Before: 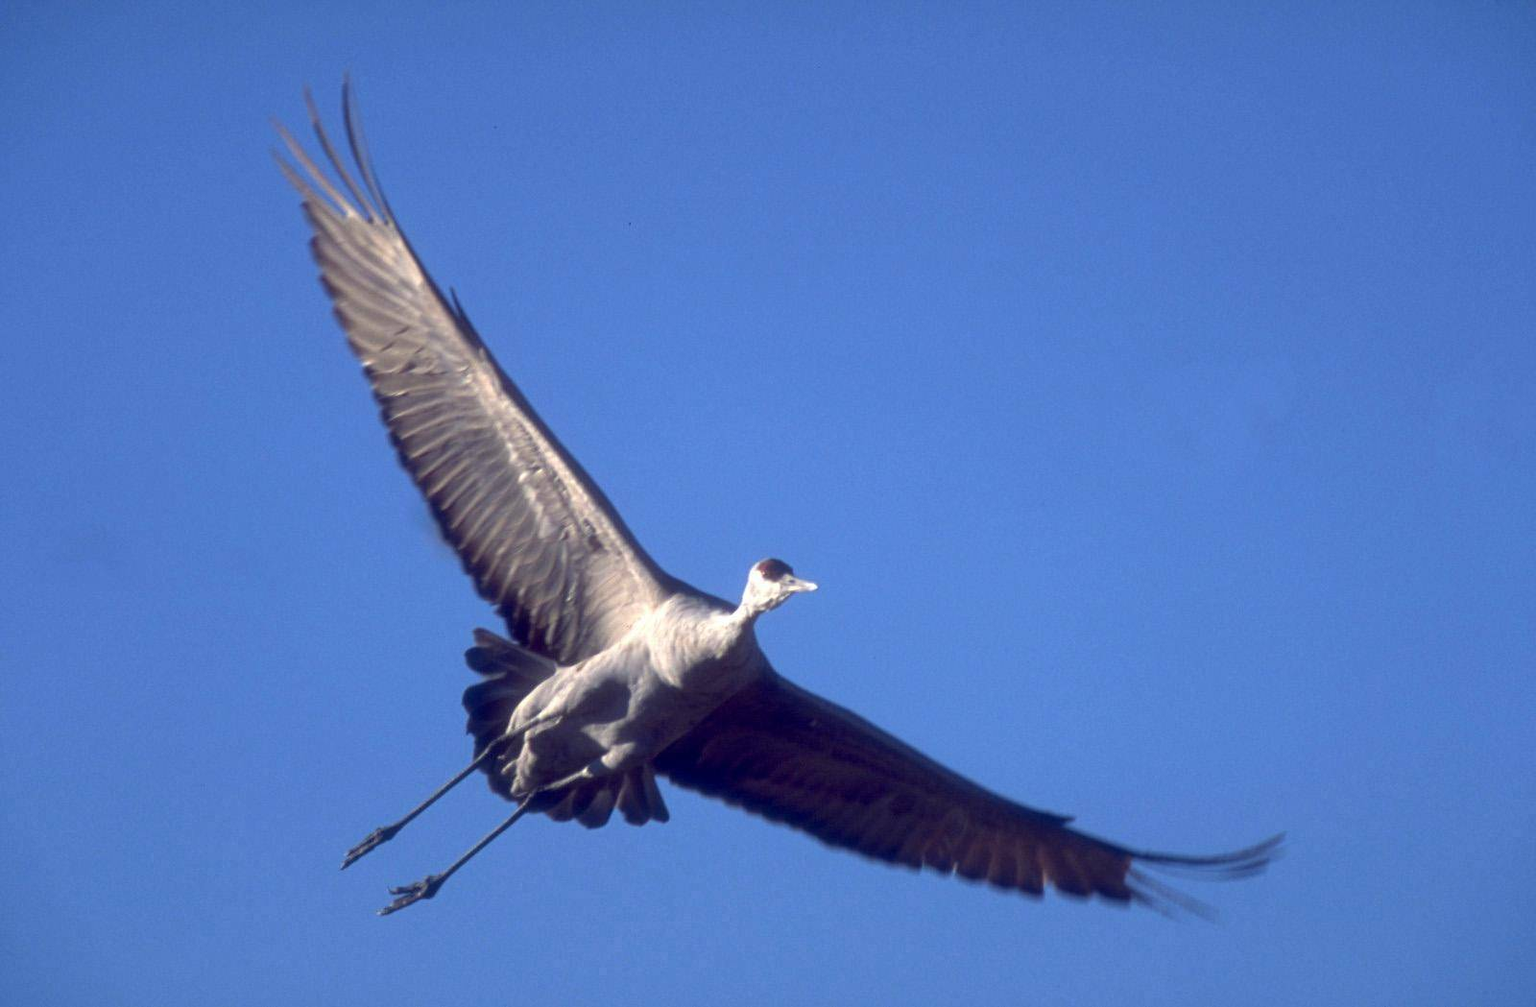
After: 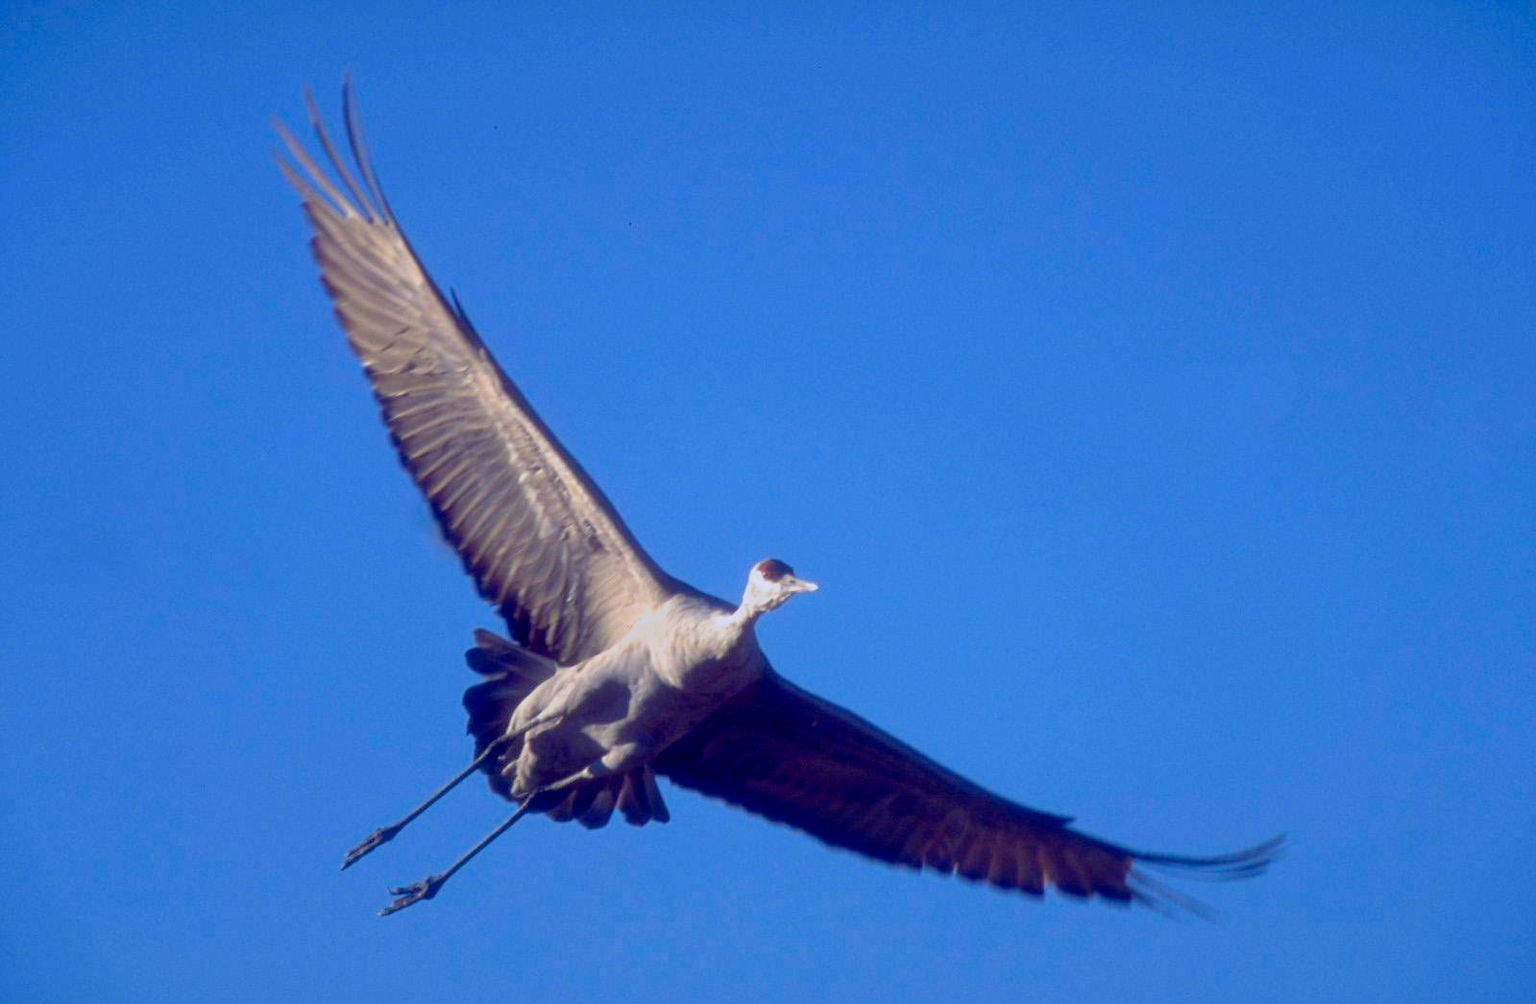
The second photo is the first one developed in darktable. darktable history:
filmic rgb: black relative exposure -16 EV, threshold -0.33 EV, transition 3.19 EV, structure ↔ texture 100%, target black luminance 0%, hardness 7.57, latitude 72.96%, contrast 0.908, highlights saturation mix 10%, shadows ↔ highlights balance -0.38%, add noise in highlights 0, preserve chrominance no, color science v4 (2020), iterations of high-quality reconstruction 10, enable highlight reconstruction true
crop: top 0.05%, bottom 0.098%
color balance rgb: perceptual saturation grading › global saturation 30%, global vibrance 10%
